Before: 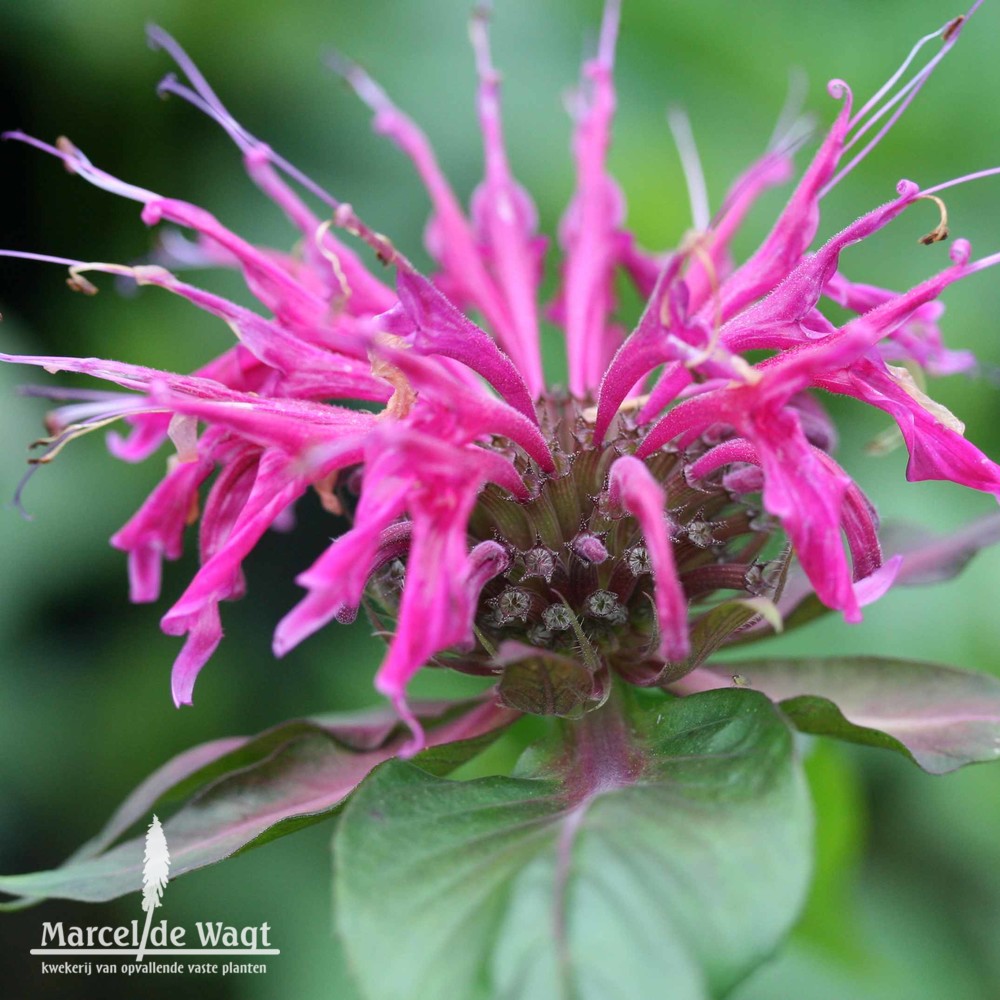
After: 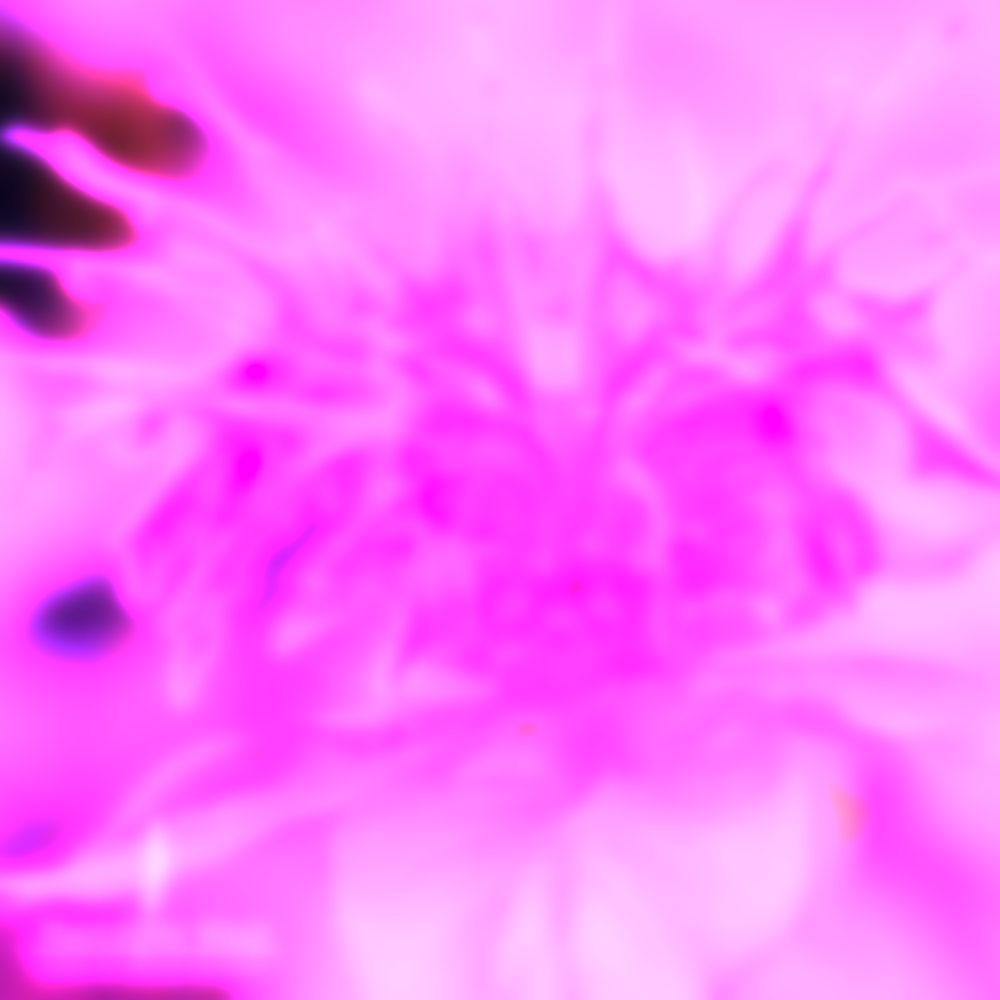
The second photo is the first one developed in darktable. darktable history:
lowpass: on, module defaults
white balance: red 8, blue 8
